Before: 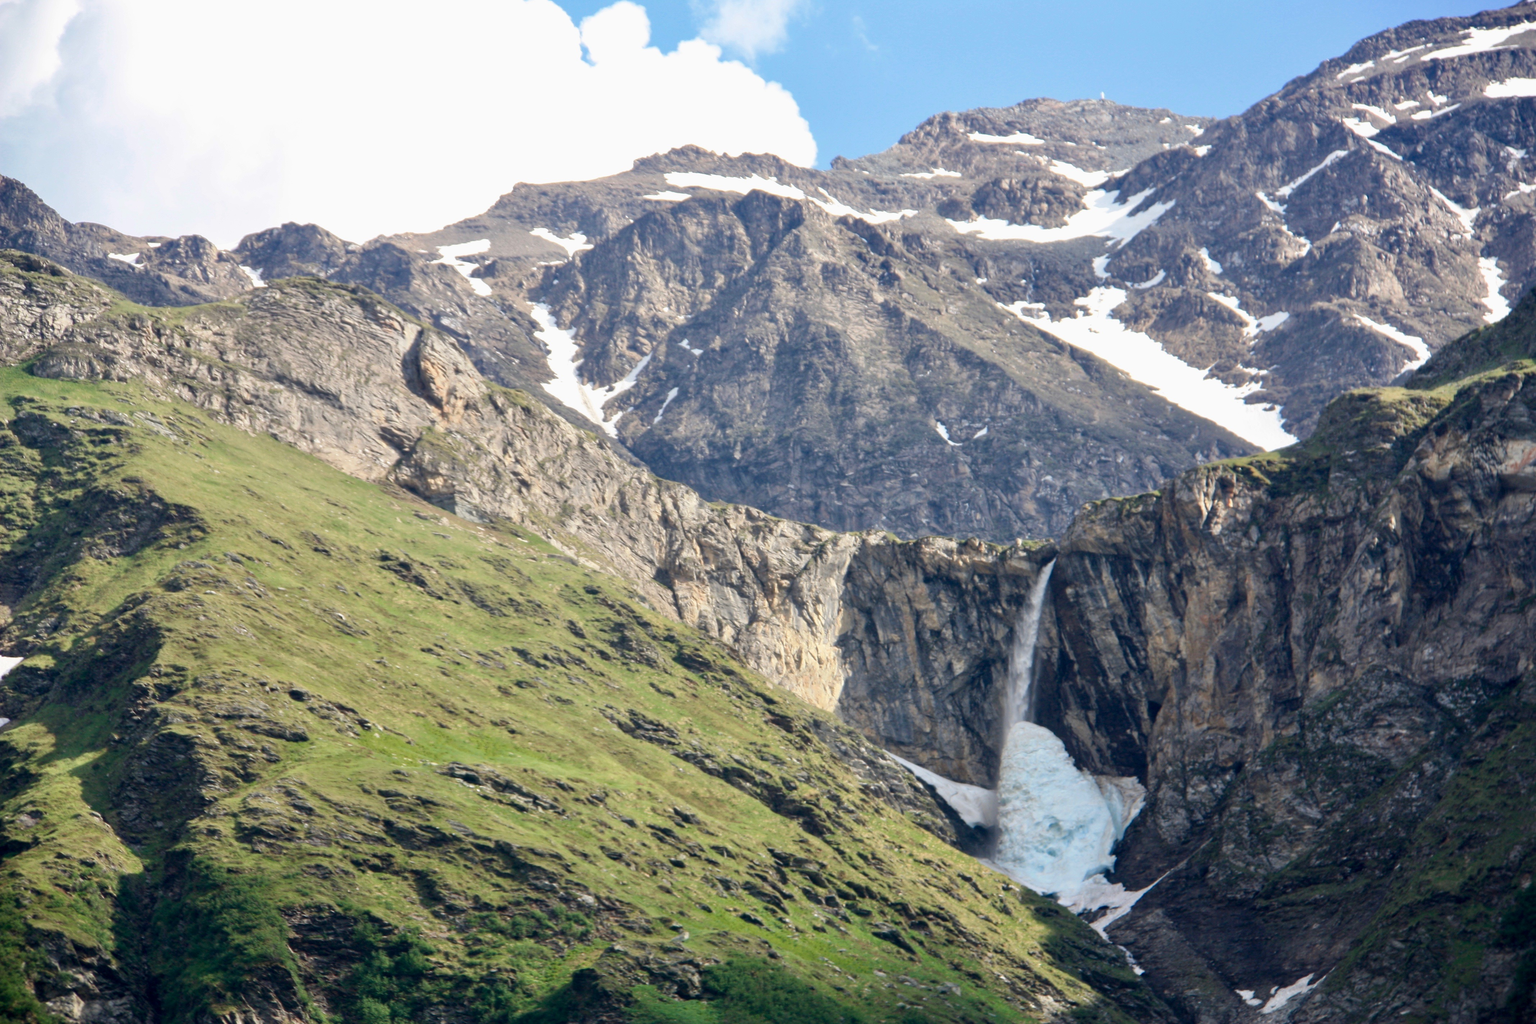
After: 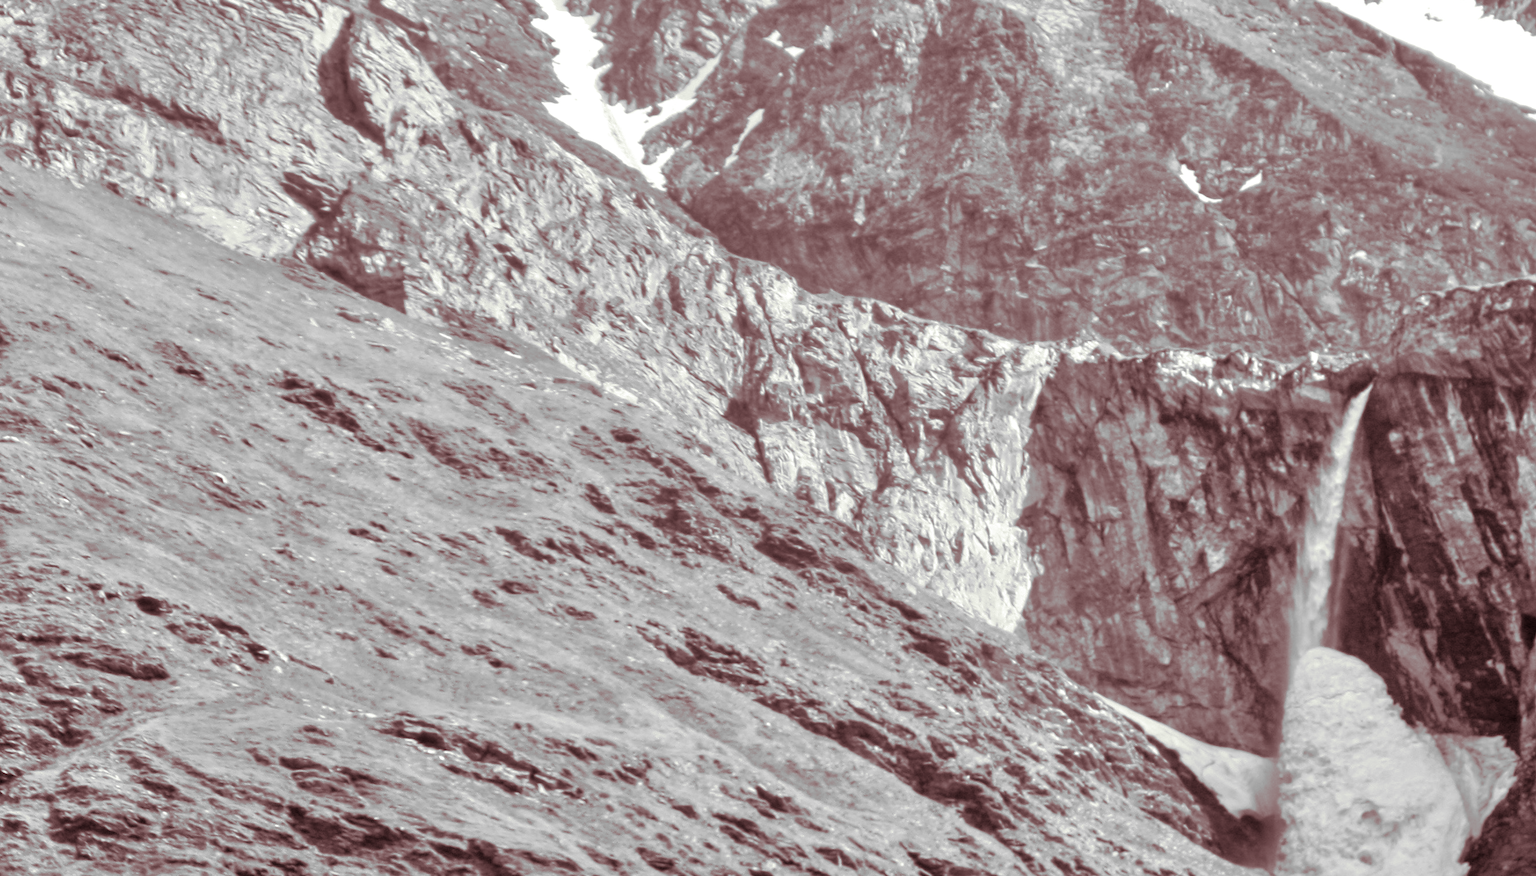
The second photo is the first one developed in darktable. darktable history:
vibrance: vibrance 14%
tone equalizer: -7 EV 0.15 EV, -6 EV 0.6 EV, -5 EV 1.15 EV, -4 EV 1.33 EV, -3 EV 1.15 EV, -2 EV 0.6 EV, -1 EV 0.15 EV, mask exposure compensation -0.5 EV
crop: left 13.312%, top 31.28%, right 24.627%, bottom 15.582%
monochrome: on, module defaults
local contrast: highlights 100%, shadows 100%, detail 120%, midtone range 0.2
split-toning: on, module defaults
